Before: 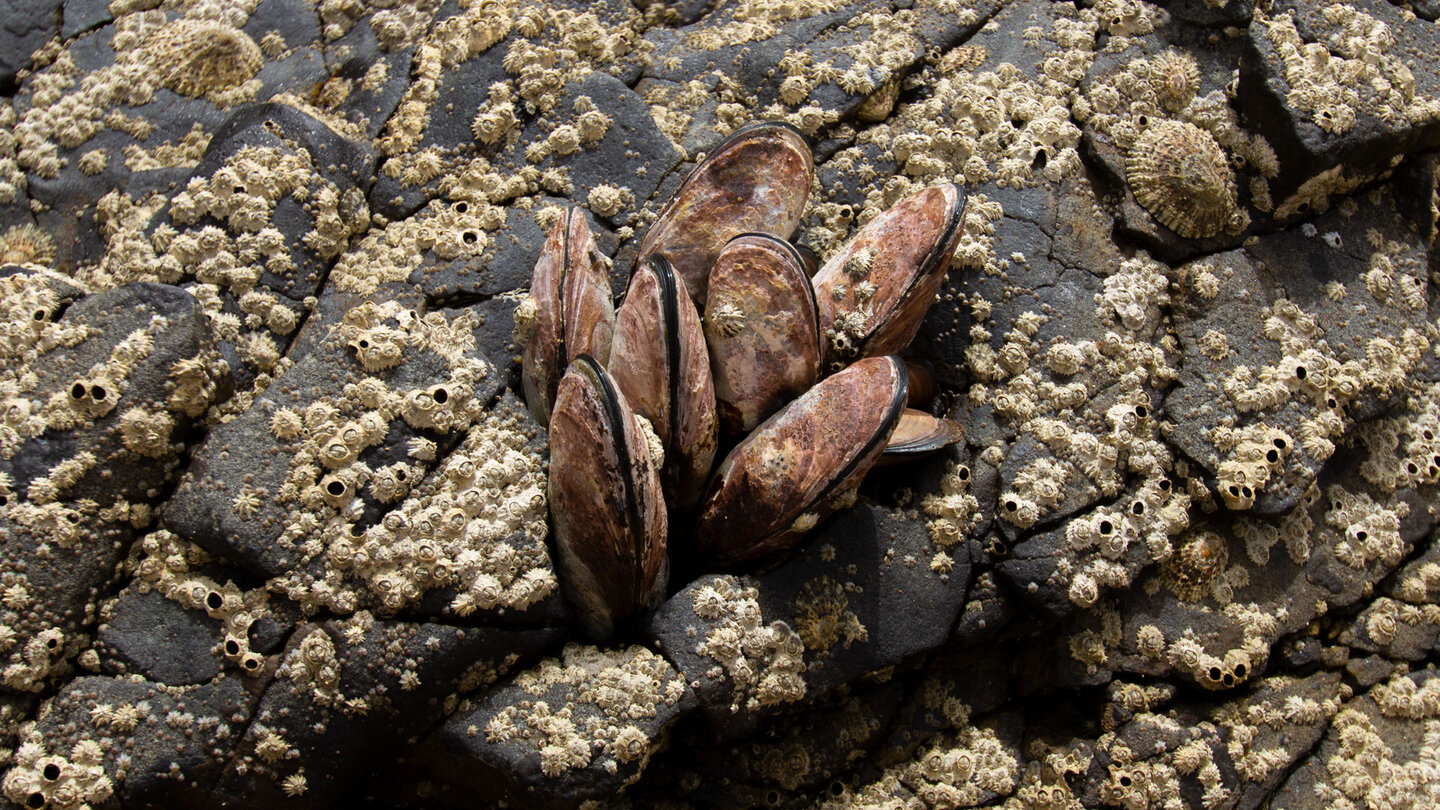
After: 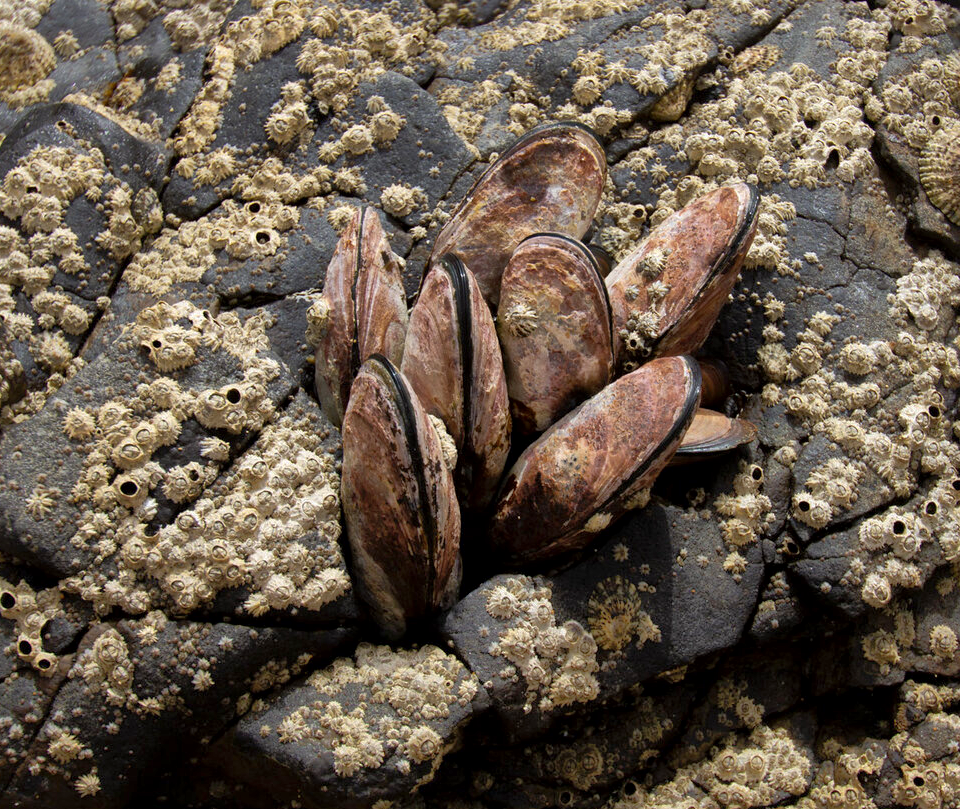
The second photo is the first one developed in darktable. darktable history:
shadows and highlights: on, module defaults
crop and rotate: left 14.377%, right 18.925%
local contrast: mode bilateral grid, contrast 21, coarseness 50, detail 129%, midtone range 0.2
